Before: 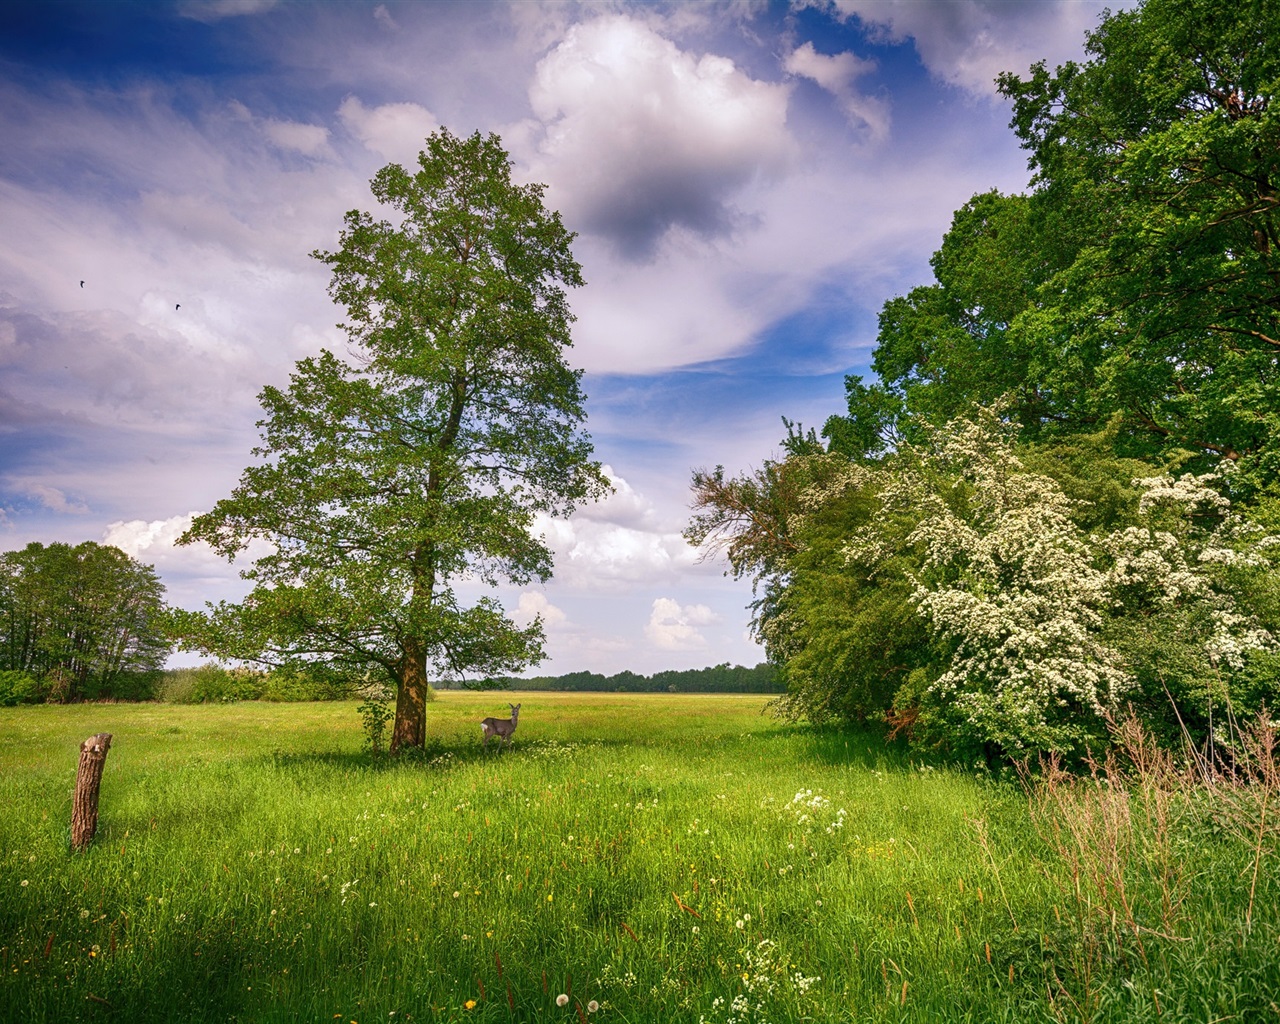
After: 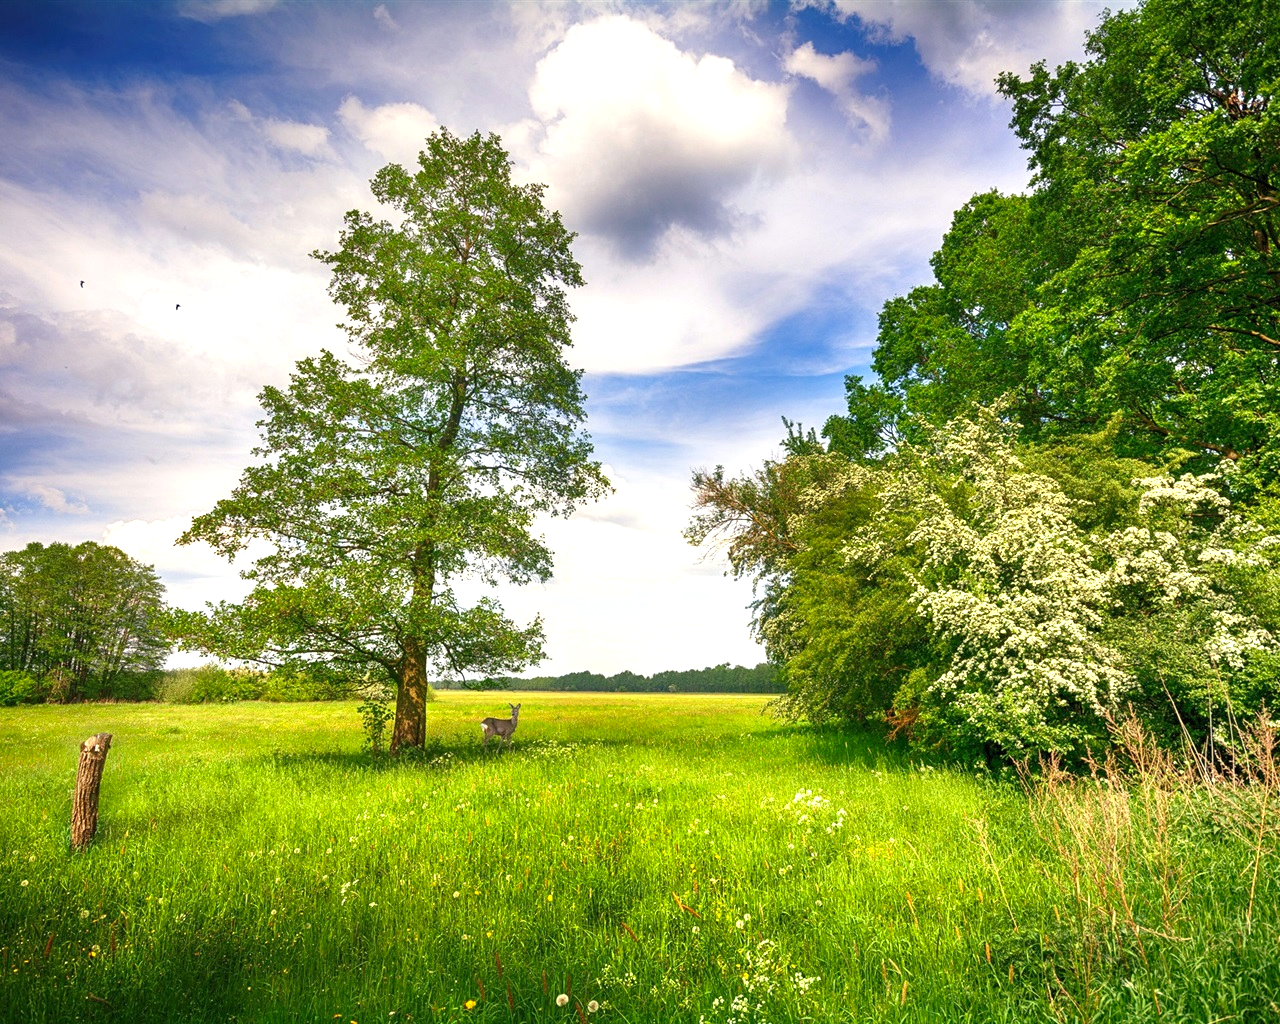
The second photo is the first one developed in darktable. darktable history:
color correction: highlights a* -5.94, highlights b* 11.19
exposure: exposure 0.766 EV, compensate highlight preservation false
